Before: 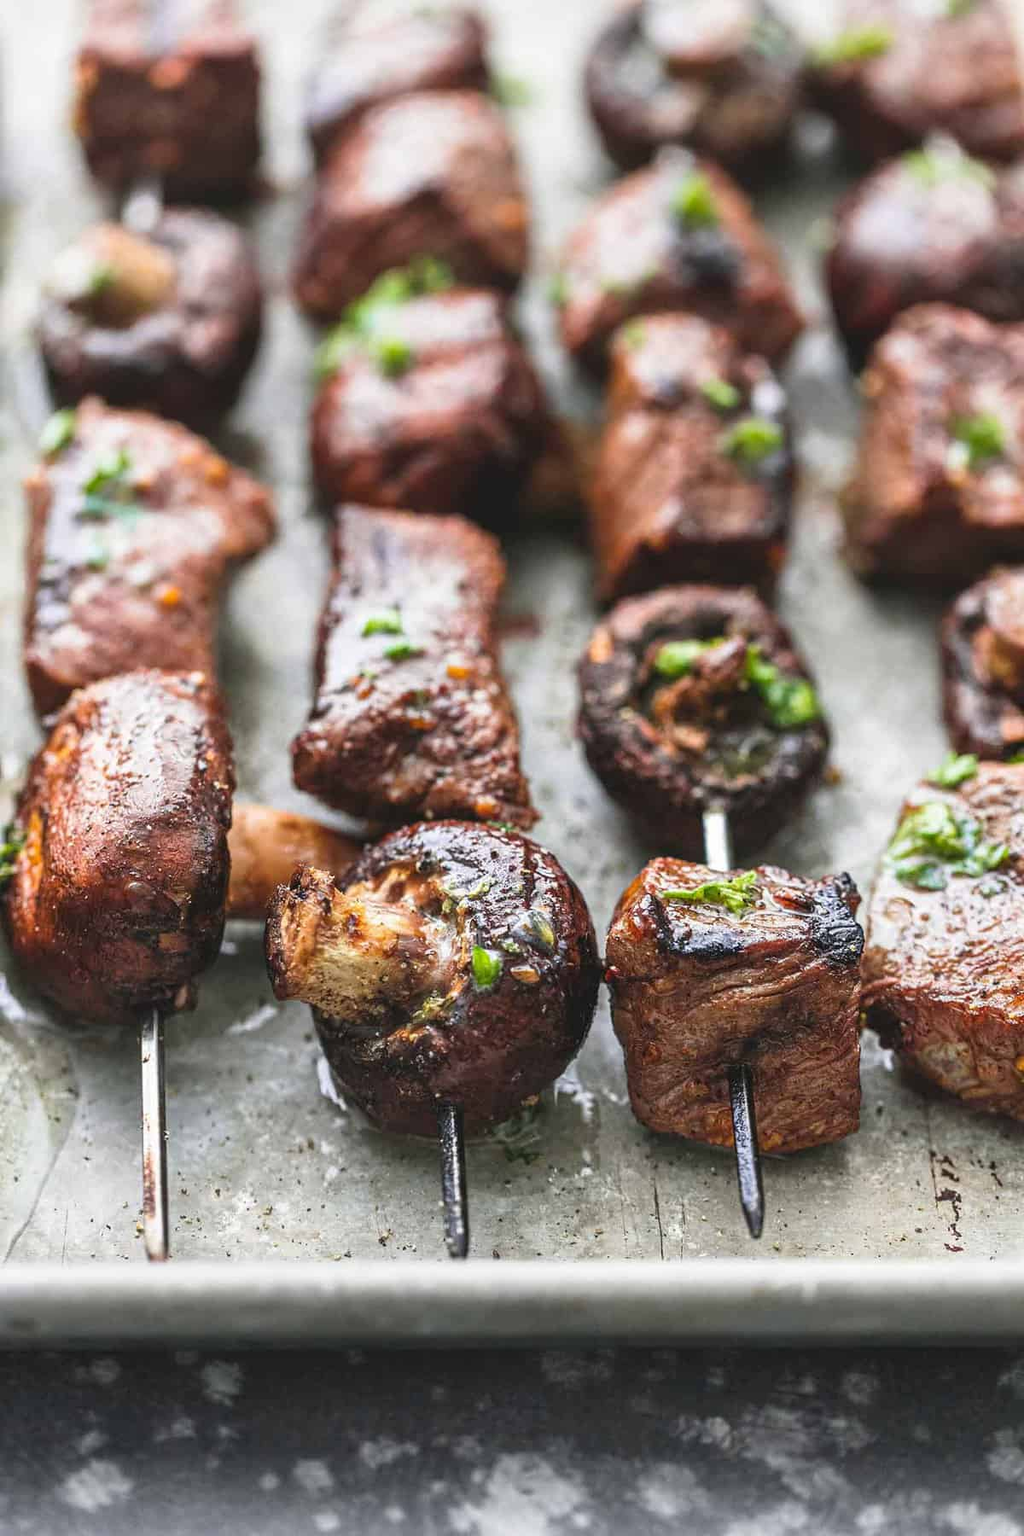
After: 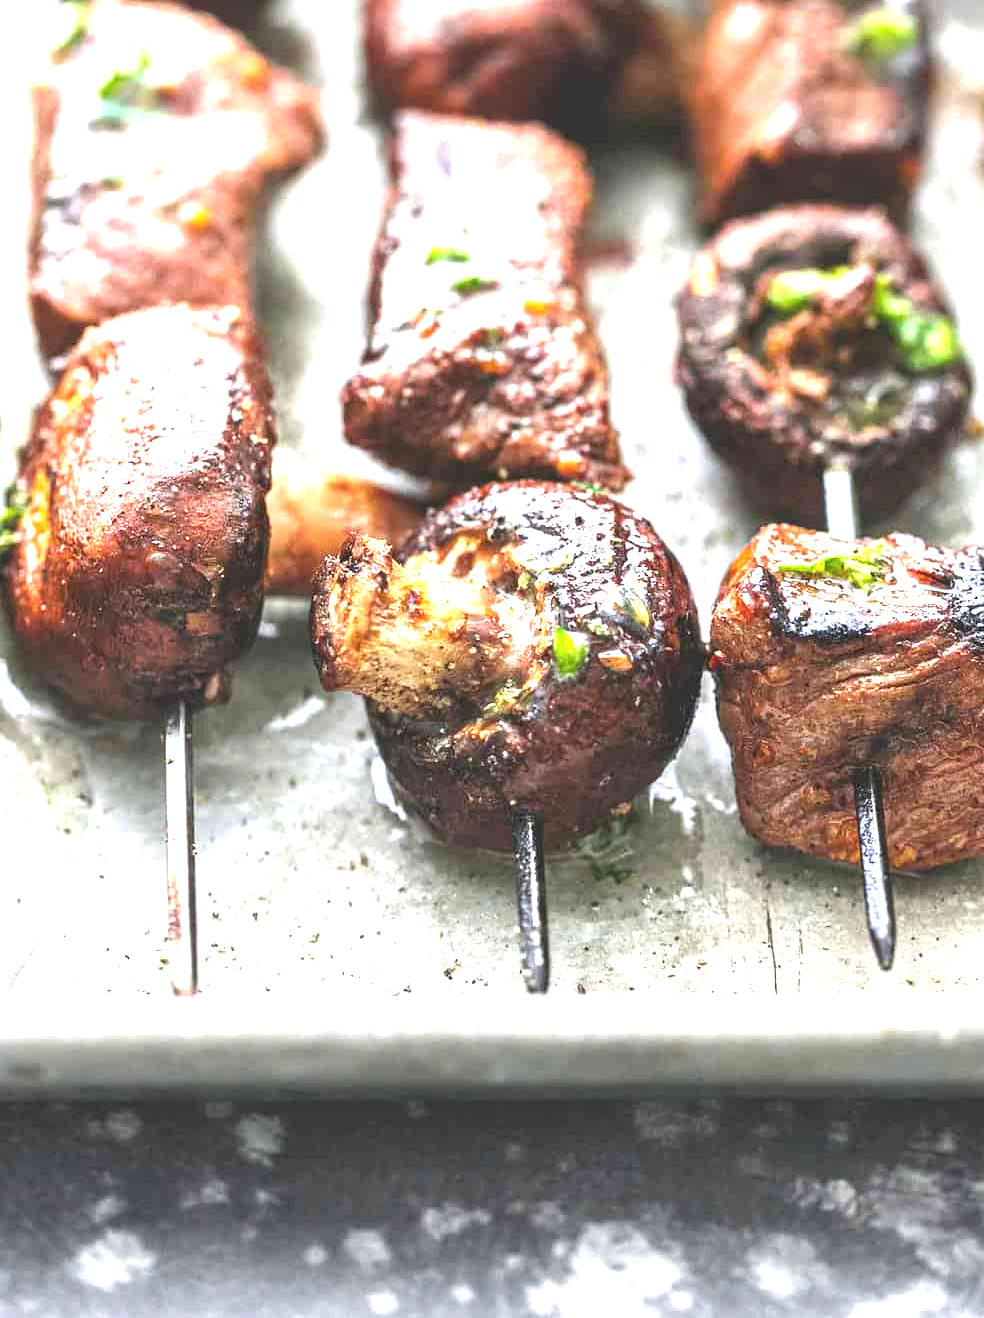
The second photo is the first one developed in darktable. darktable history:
exposure: black level correction -0.002, exposure 1.36 EV, compensate highlight preservation false
crop: top 26.776%, right 17.94%
